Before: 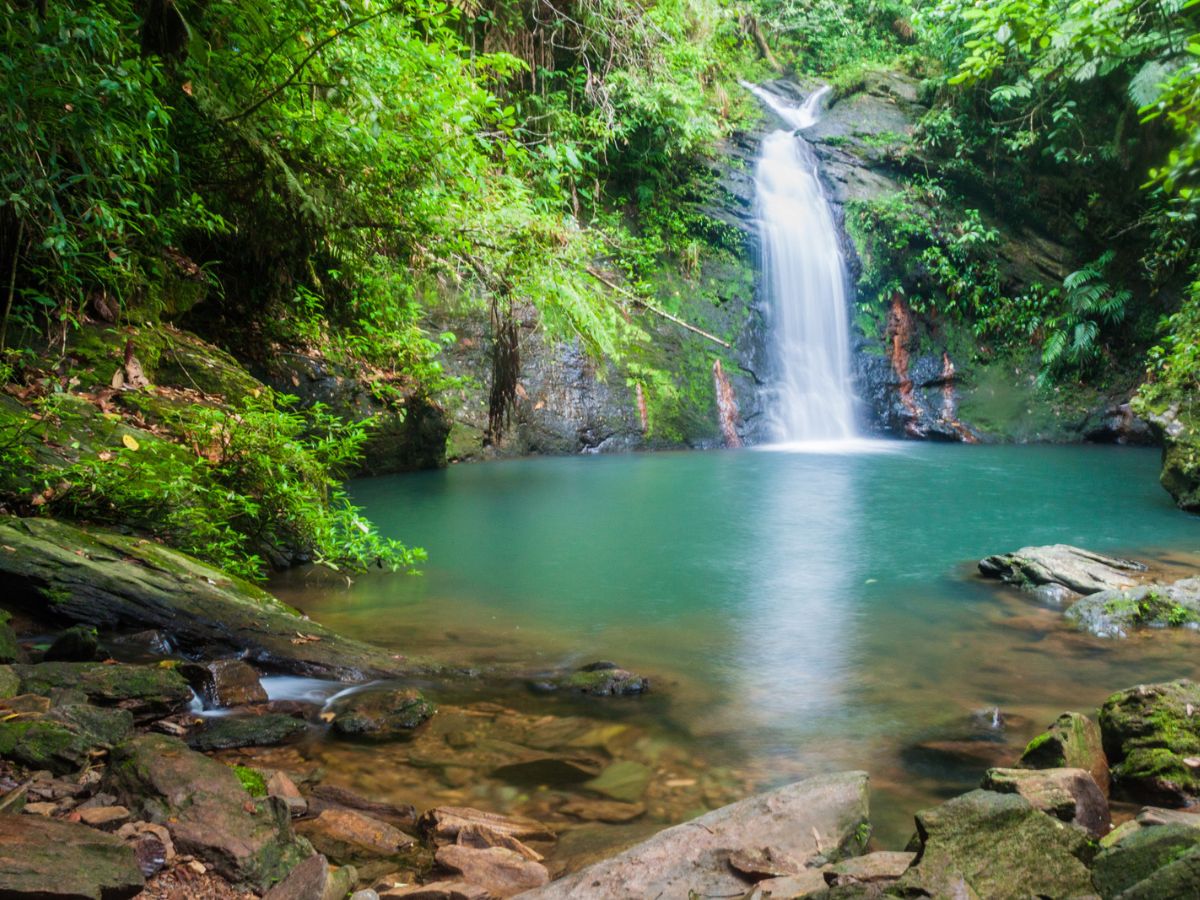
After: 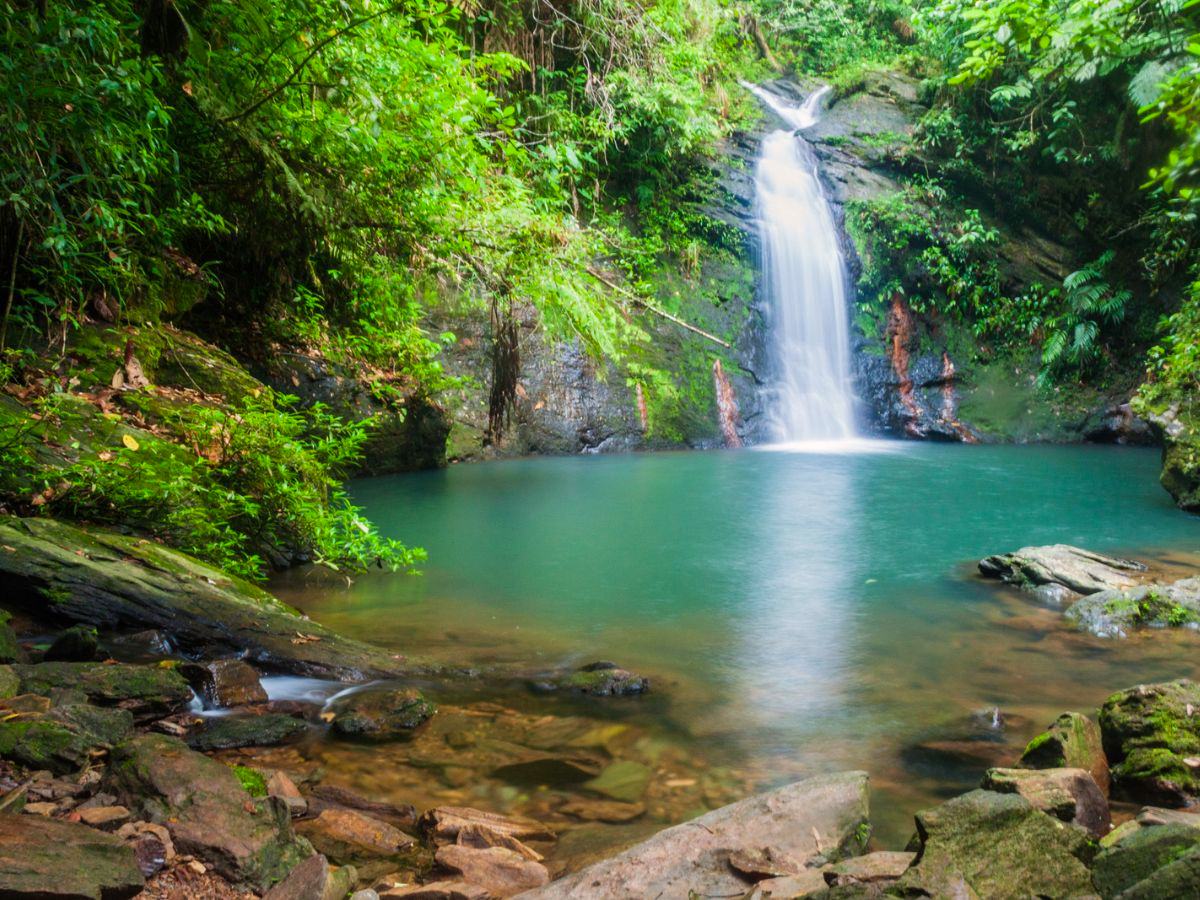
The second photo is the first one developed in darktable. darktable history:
color correction: highlights a* 0.816, highlights b* 2.78, saturation 1.1
white balance: emerald 1
